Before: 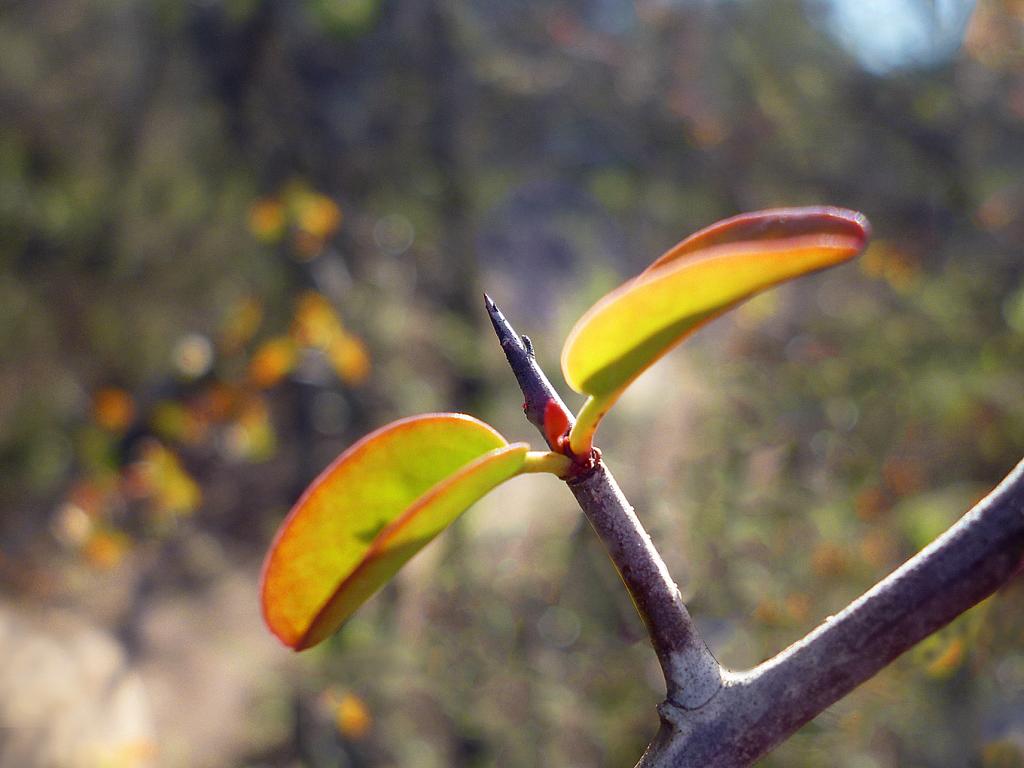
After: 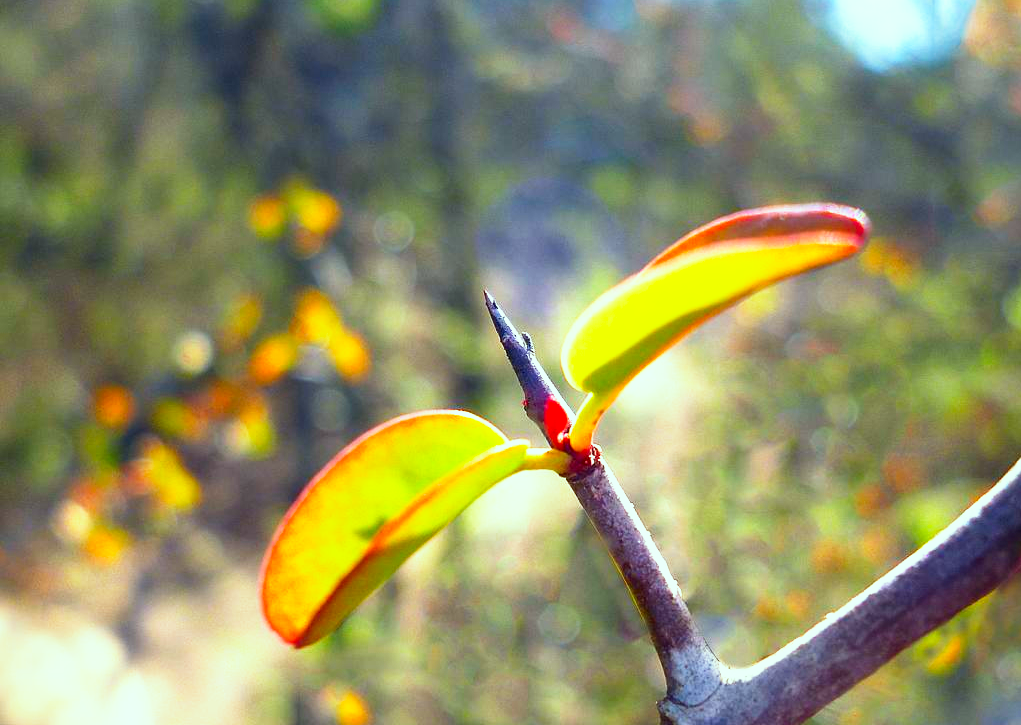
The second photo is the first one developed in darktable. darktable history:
crop: top 0.448%, right 0.264%, bottom 5.045%
color correction: highlights a* -7.33, highlights b* 1.26, shadows a* -3.55, saturation 1.4
base curve: curves: ch0 [(0, 0) (0.495, 0.917) (1, 1)], preserve colors none
tone equalizer: -7 EV 0.18 EV, -6 EV 0.12 EV, -5 EV 0.08 EV, -4 EV 0.04 EV, -2 EV -0.02 EV, -1 EV -0.04 EV, +0 EV -0.06 EV, luminance estimator HSV value / RGB max
